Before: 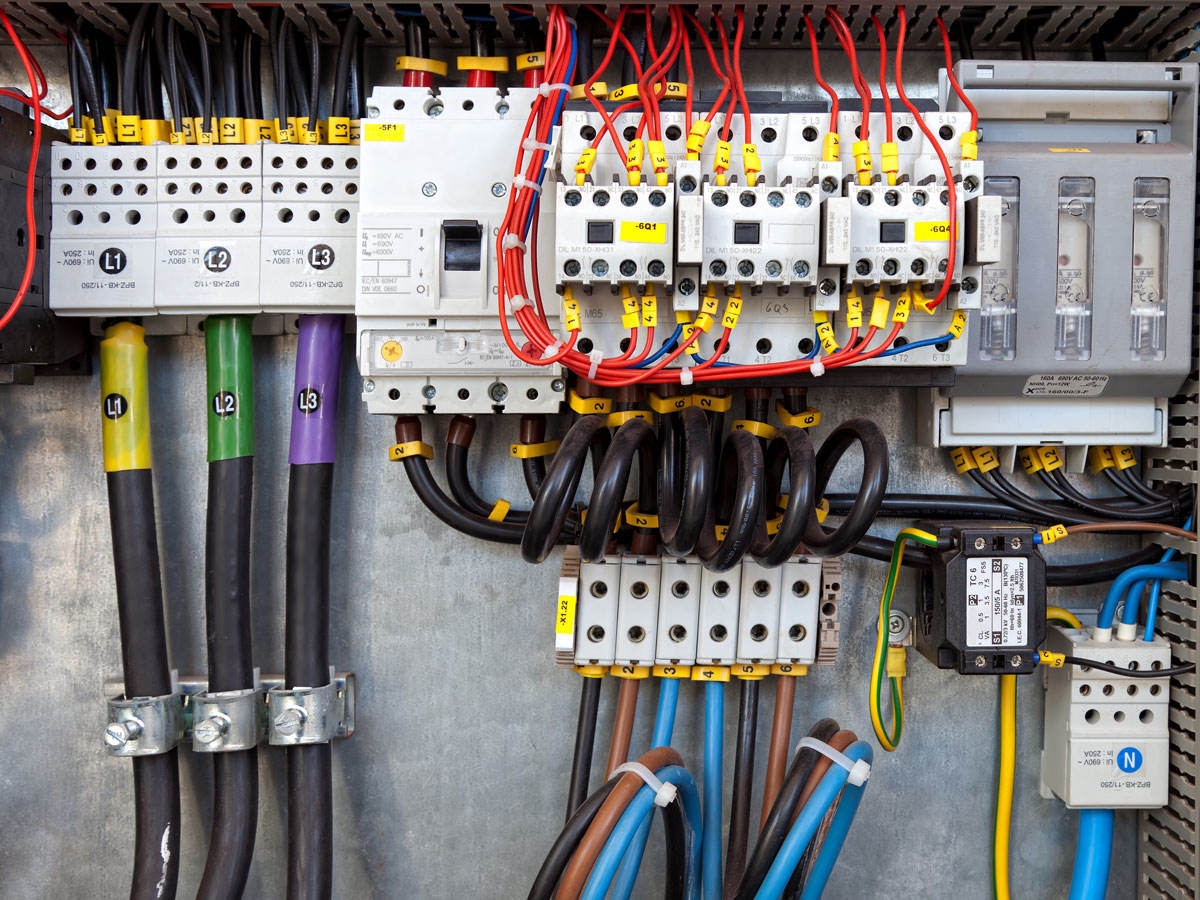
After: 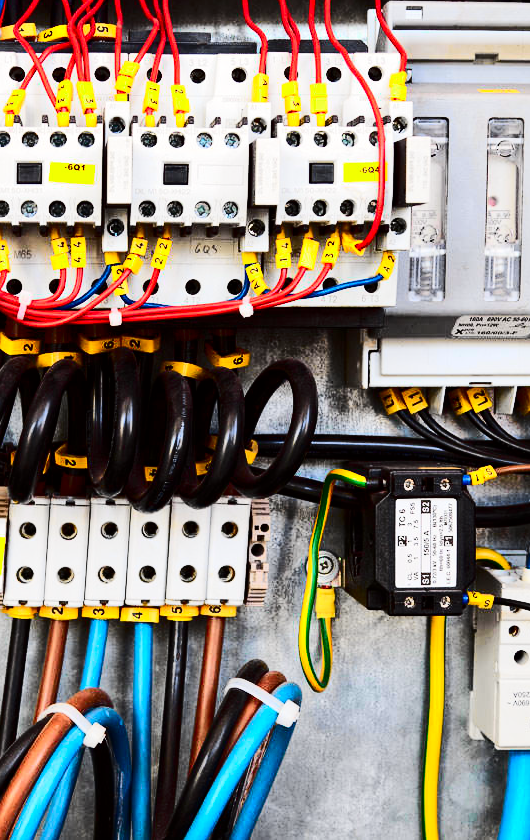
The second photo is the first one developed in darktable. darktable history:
contrast brightness saturation: contrast 0.13, brightness -0.24, saturation 0.14
tone curve: curves: ch0 [(0, 0) (0.055, 0.05) (0.258, 0.287) (0.434, 0.526) (0.517, 0.648) (0.745, 0.874) (1, 1)]; ch1 [(0, 0) (0.346, 0.307) (0.418, 0.383) (0.46, 0.439) (0.482, 0.493) (0.502, 0.503) (0.517, 0.514) (0.55, 0.561) (0.588, 0.603) (0.646, 0.688) (1, 1)]; ch2 [(0, 0) (0.346, 0.34) (0.431, 0.45) (0.485, 0.499) (0.5, 0.503) (0.527, 0.525) (0.545, 0.562) (0.679, 0.706) (1, 1)], color space Lab, independent channels, preserve colors none
rgb curve: curves: ch0 [(0, 0) (0.284, 0.292) (0.505, 0.644) (1, 1)], compensate middle gray true
crop: left 47.628%, top 6.643%, right 7.874%
